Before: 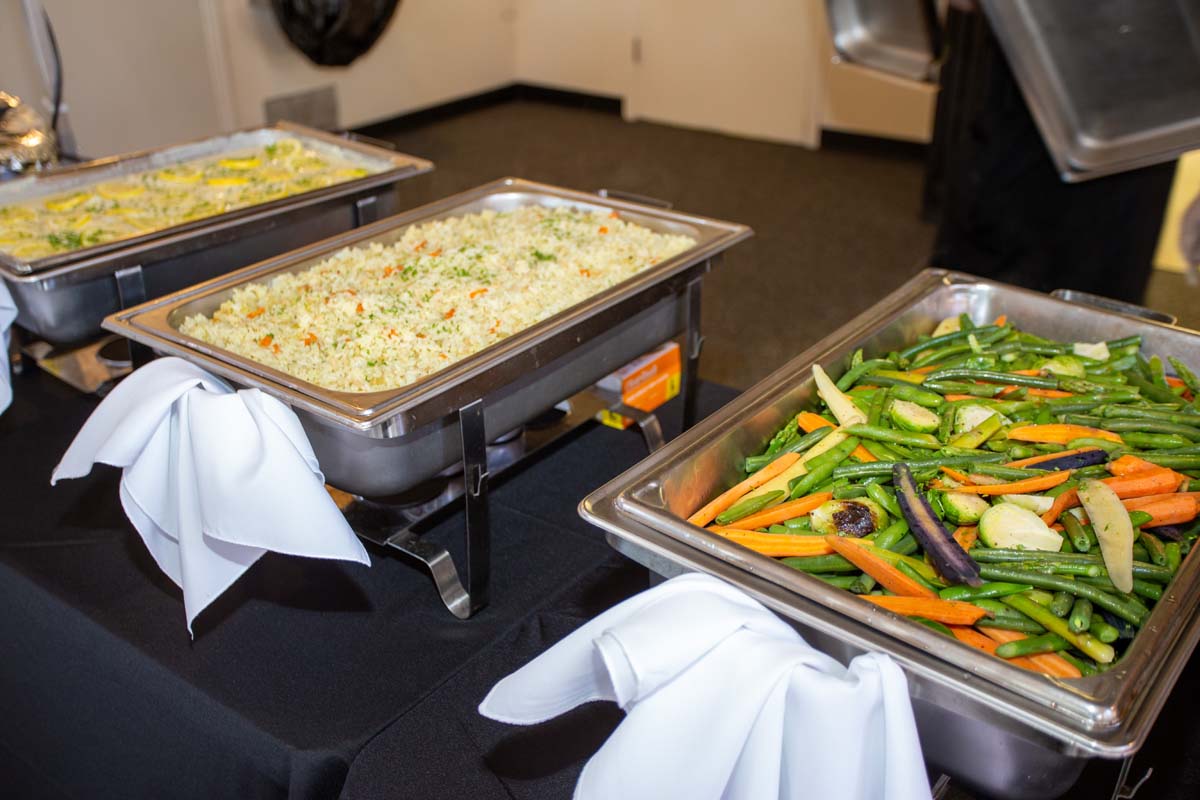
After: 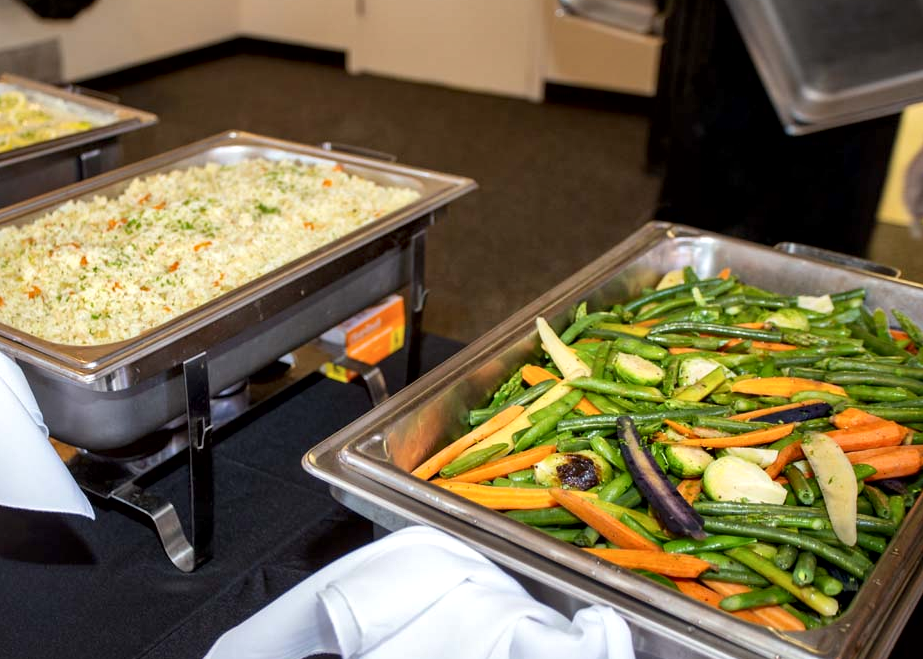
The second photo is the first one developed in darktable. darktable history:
crop: left 23.066%, top 5.898%, bottom 11.605%
local contrast: mode bilateral grid, contrast 25, coarseness 61, detail 151%, midtone range 0.2
